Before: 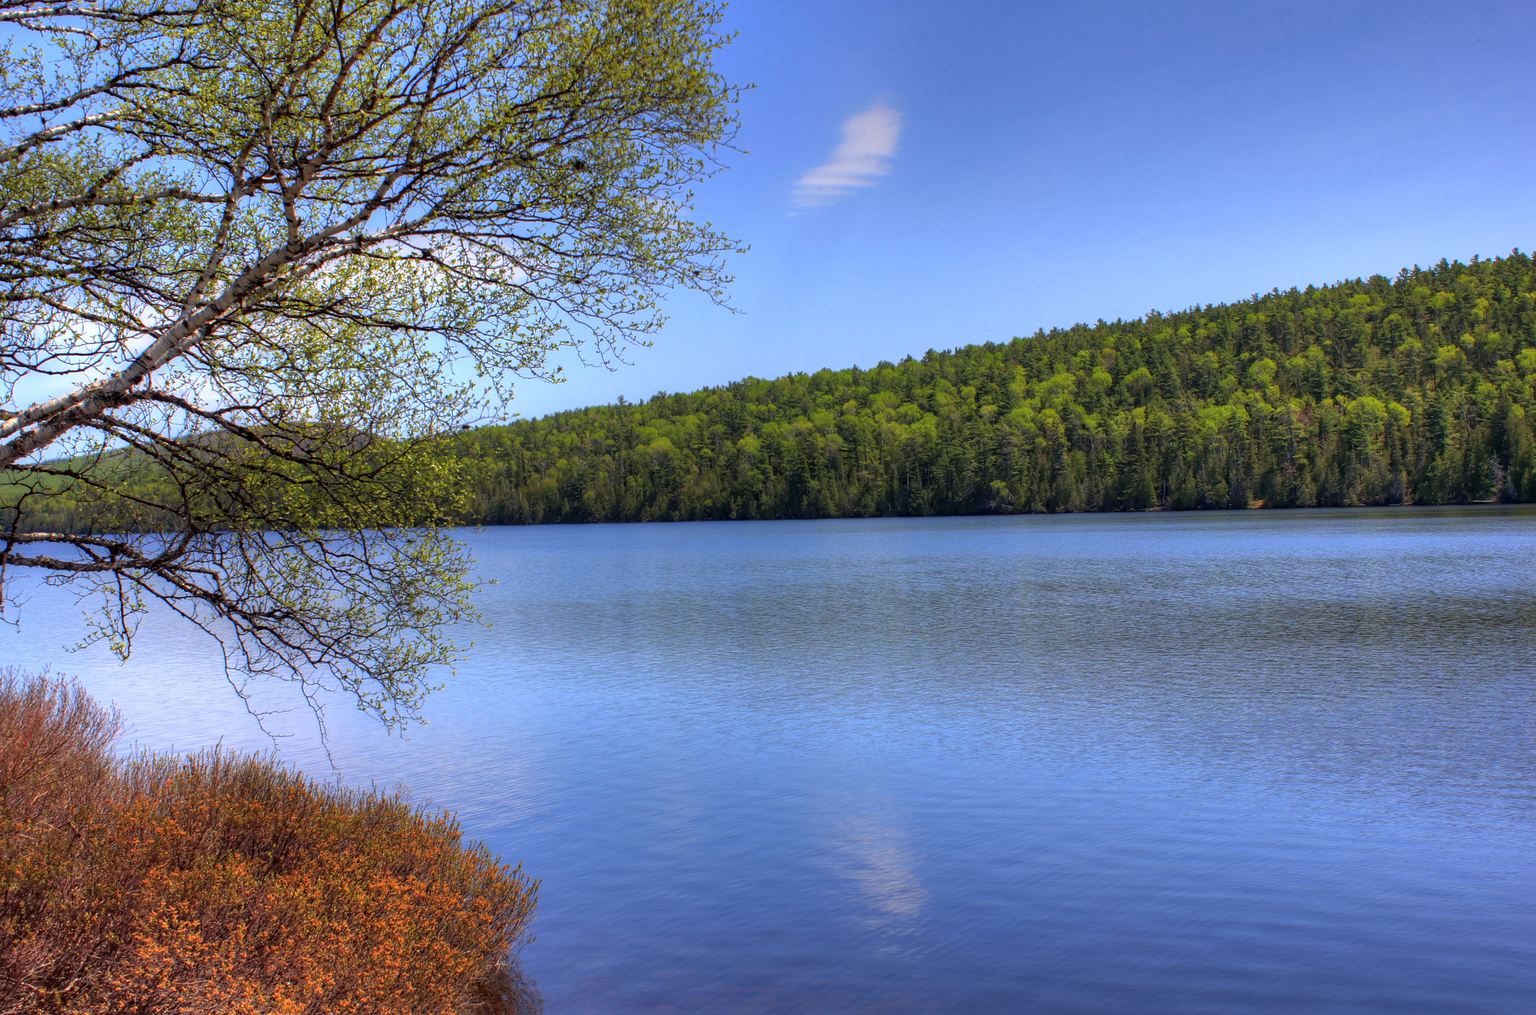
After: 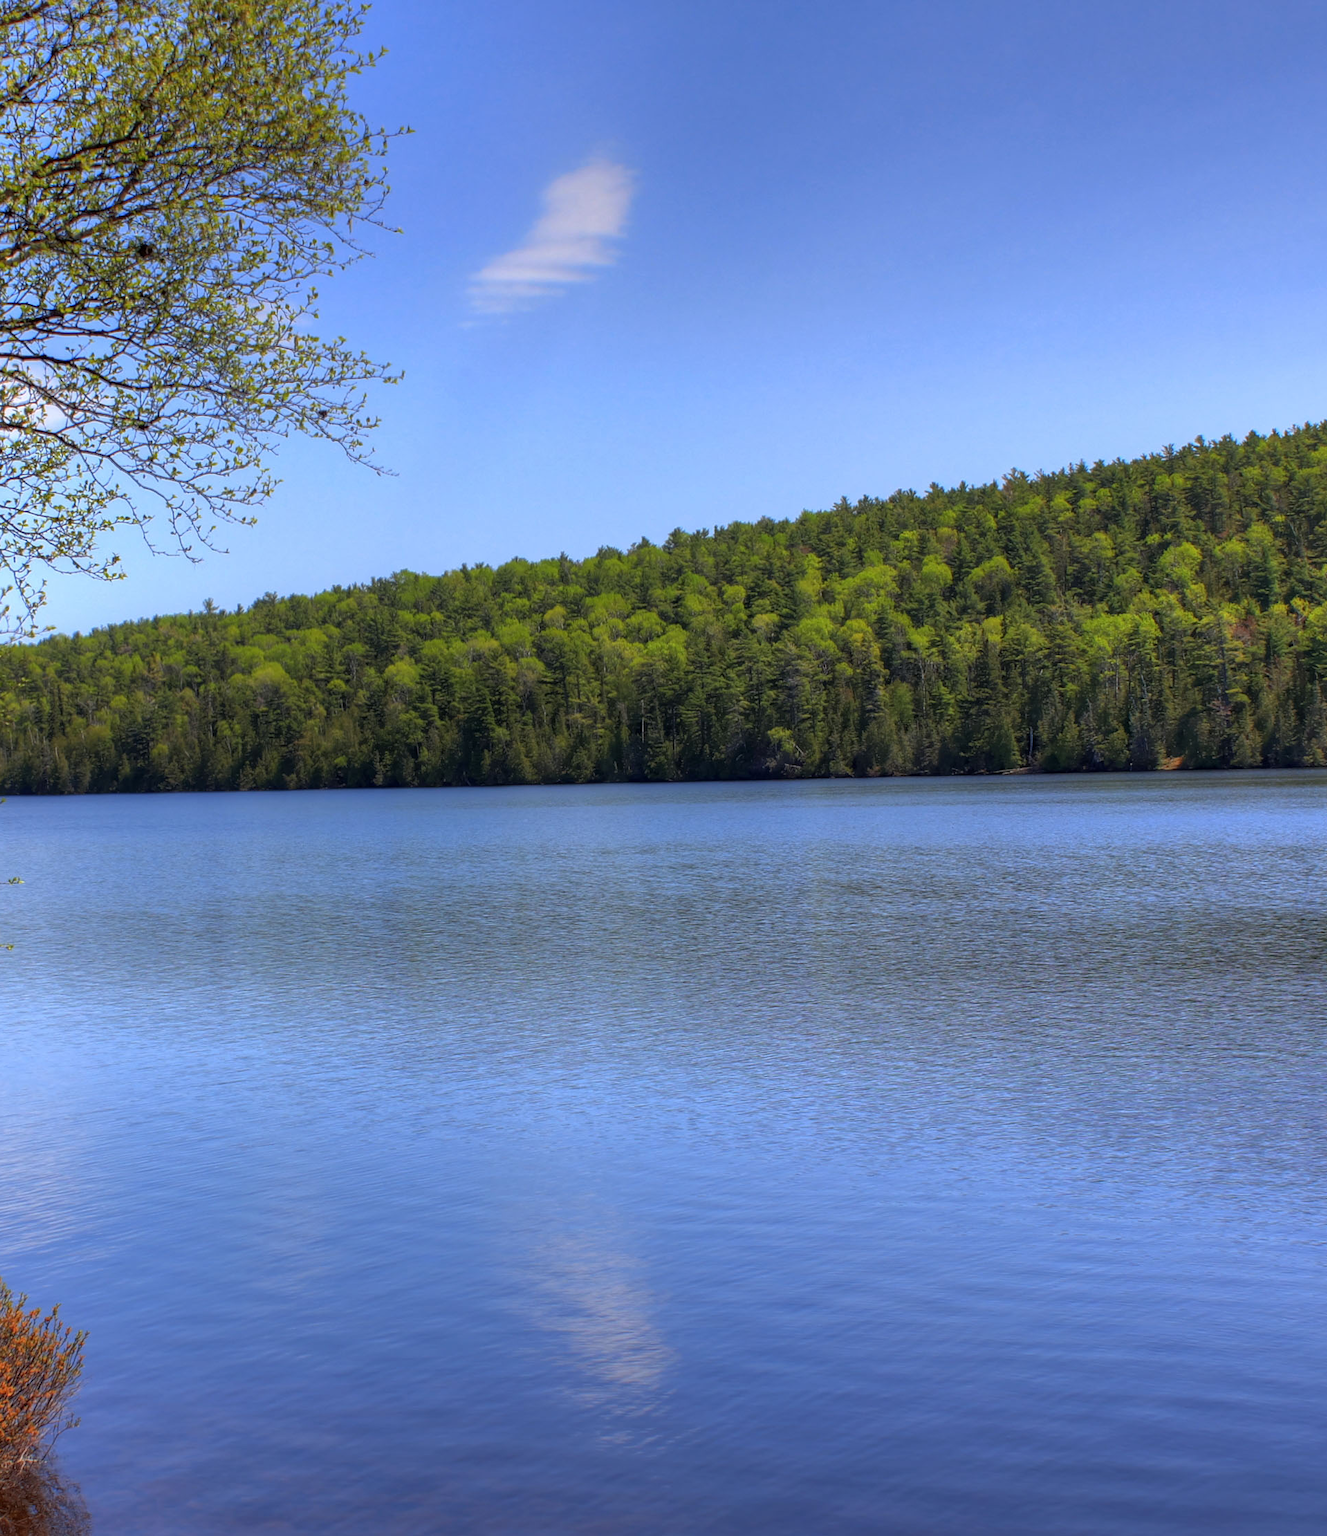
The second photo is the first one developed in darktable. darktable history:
crop: left 31.502%, top 0.002%, right 11.445%
